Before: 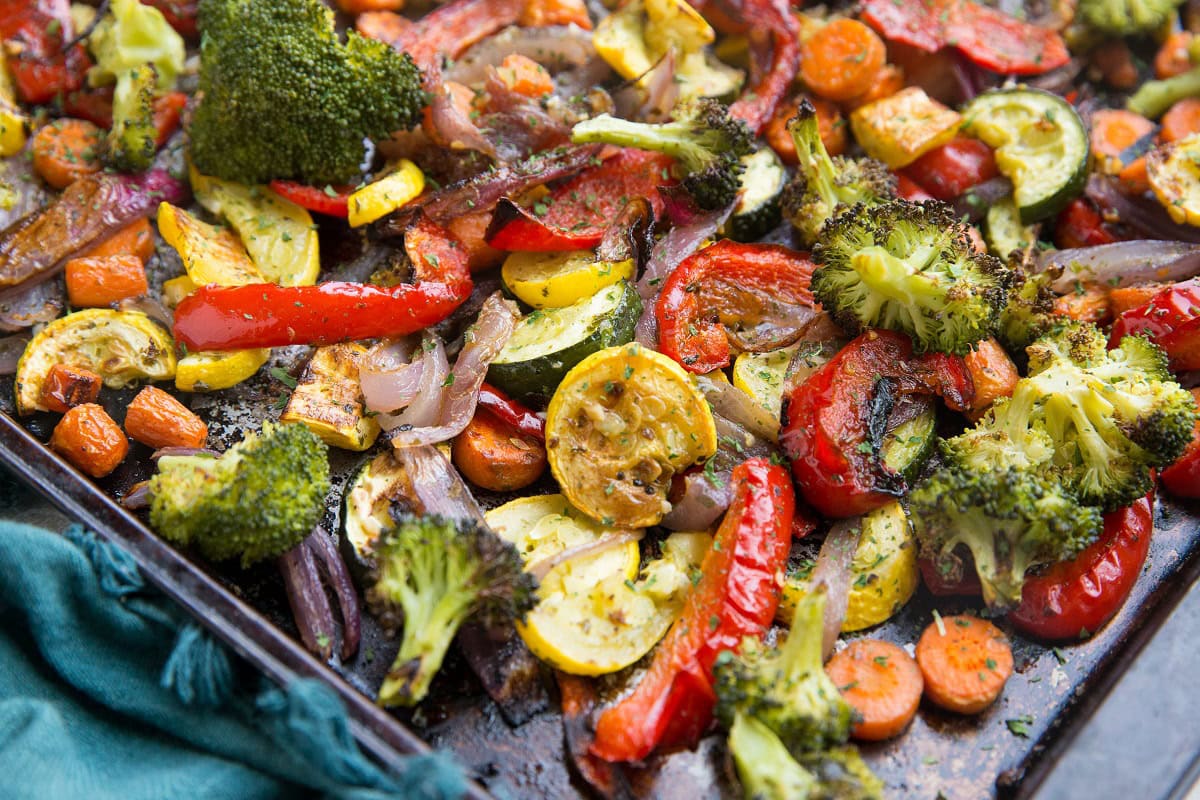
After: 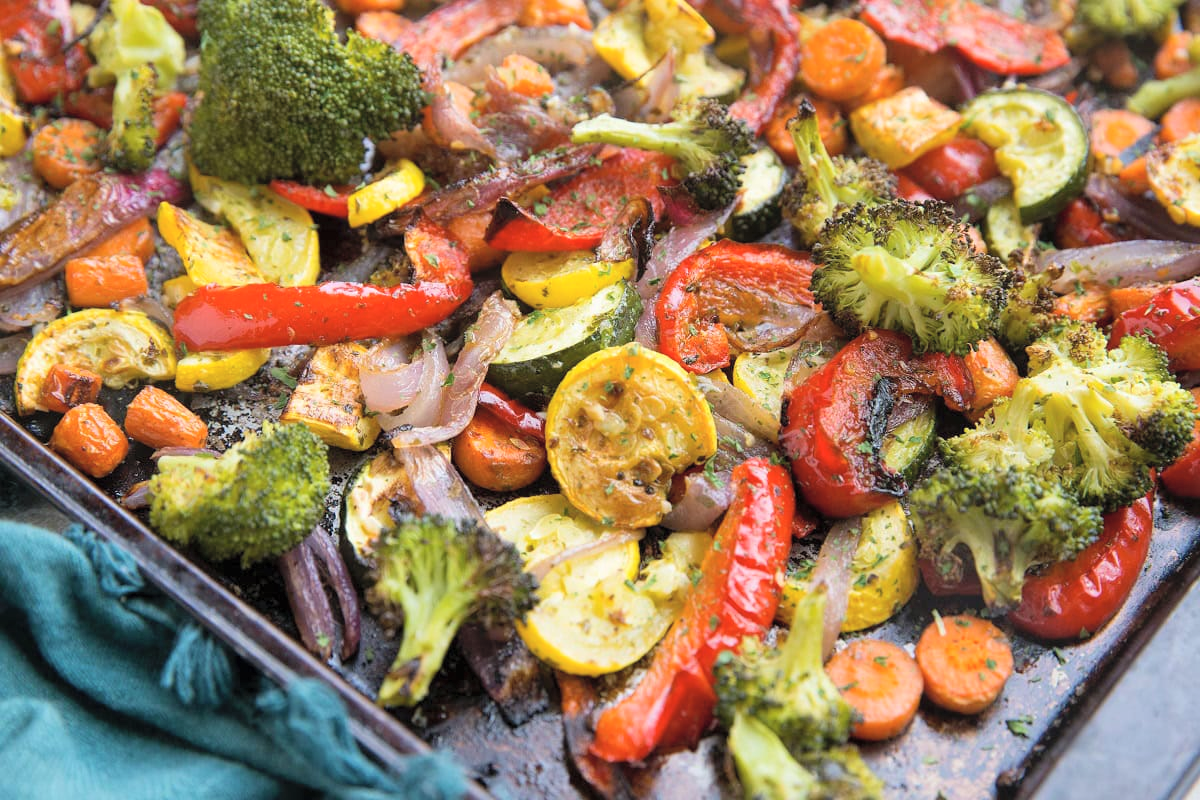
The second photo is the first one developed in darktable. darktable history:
contrast brightness saturation: brightness 0.149
